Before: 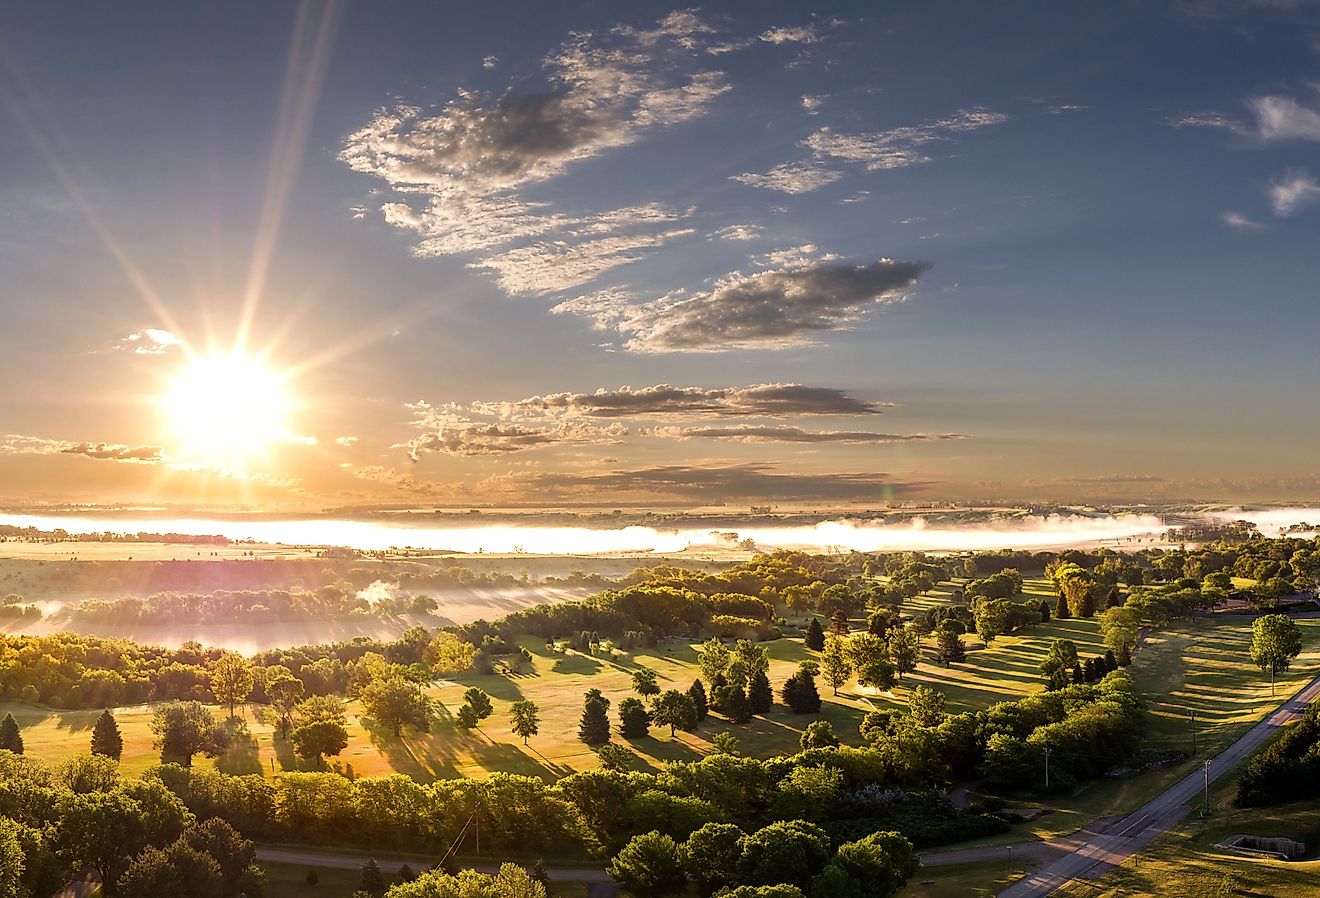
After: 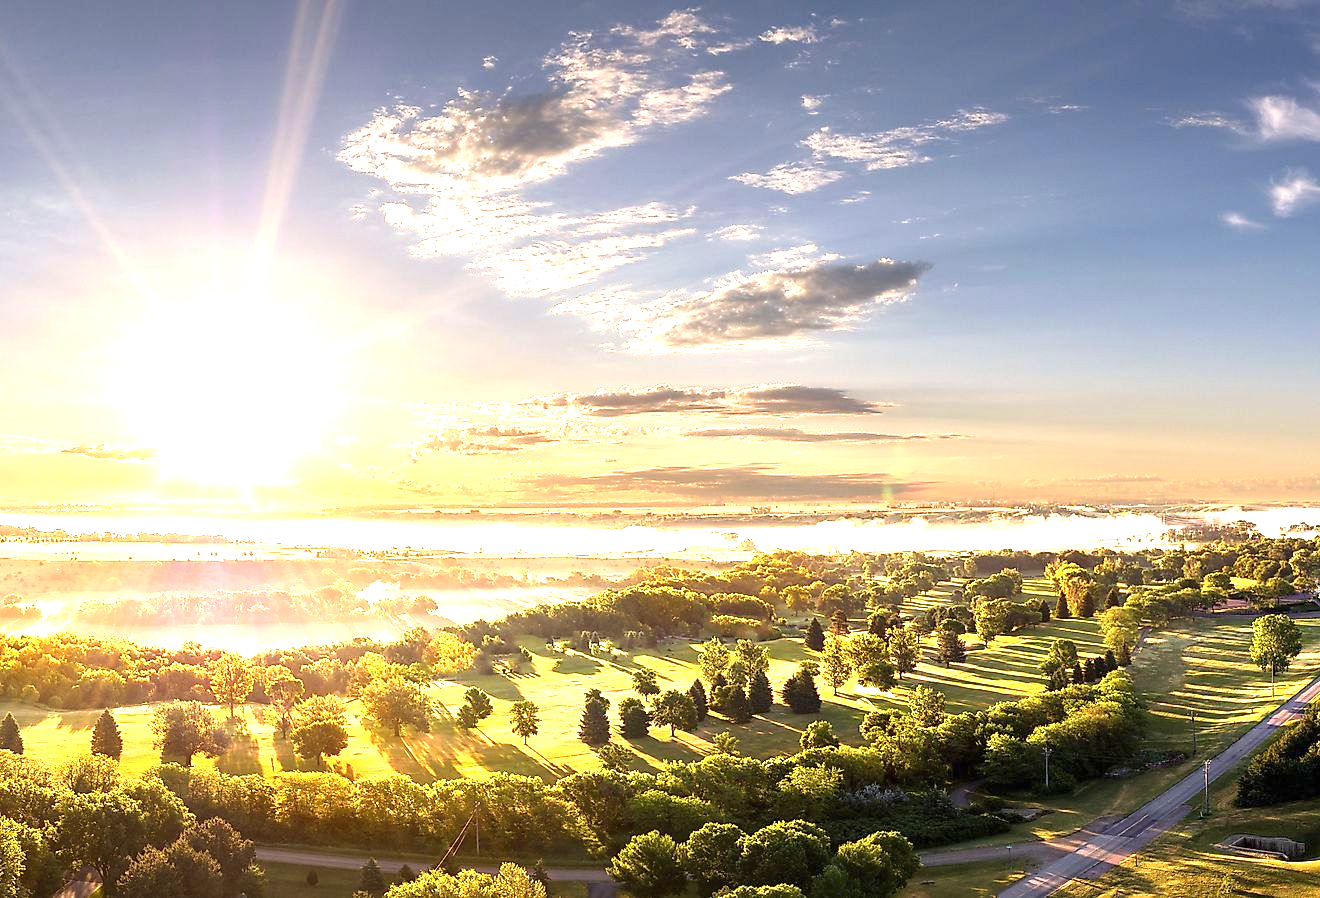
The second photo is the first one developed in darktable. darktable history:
exposure: black level correction 0, exposure 1.457 EV, compensate highlight preservation false
color balance rgb: highlights gain › chroma 0.131%, highlights gain › hue 330.69°, perceptual saturation grading › global saturation 0.022%
